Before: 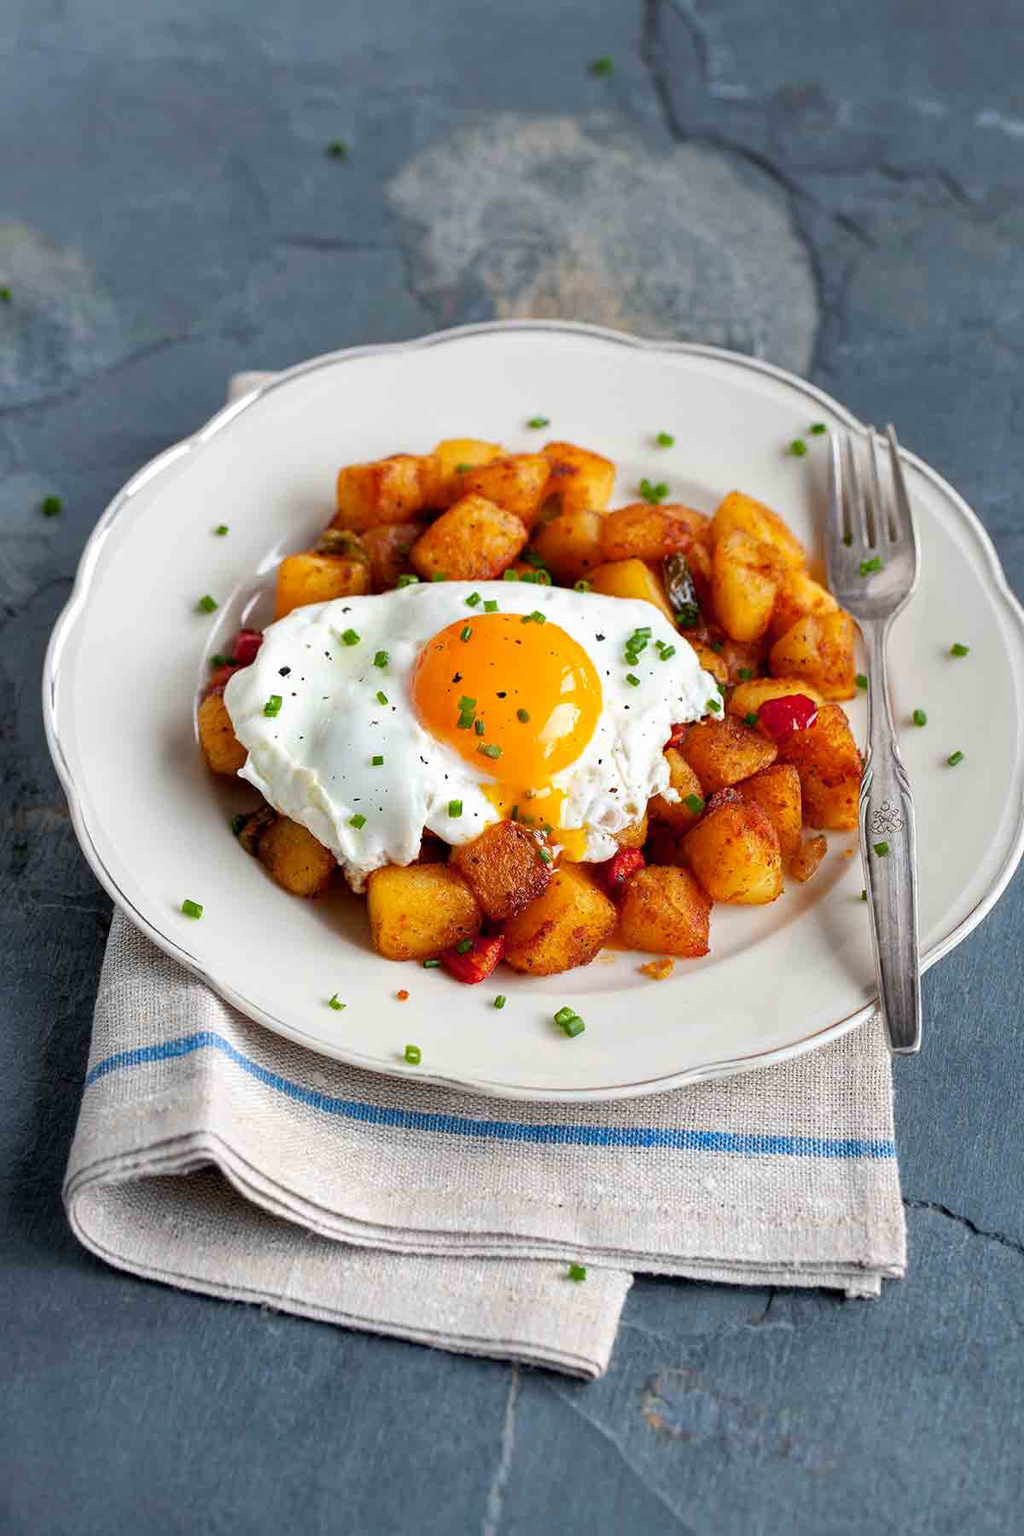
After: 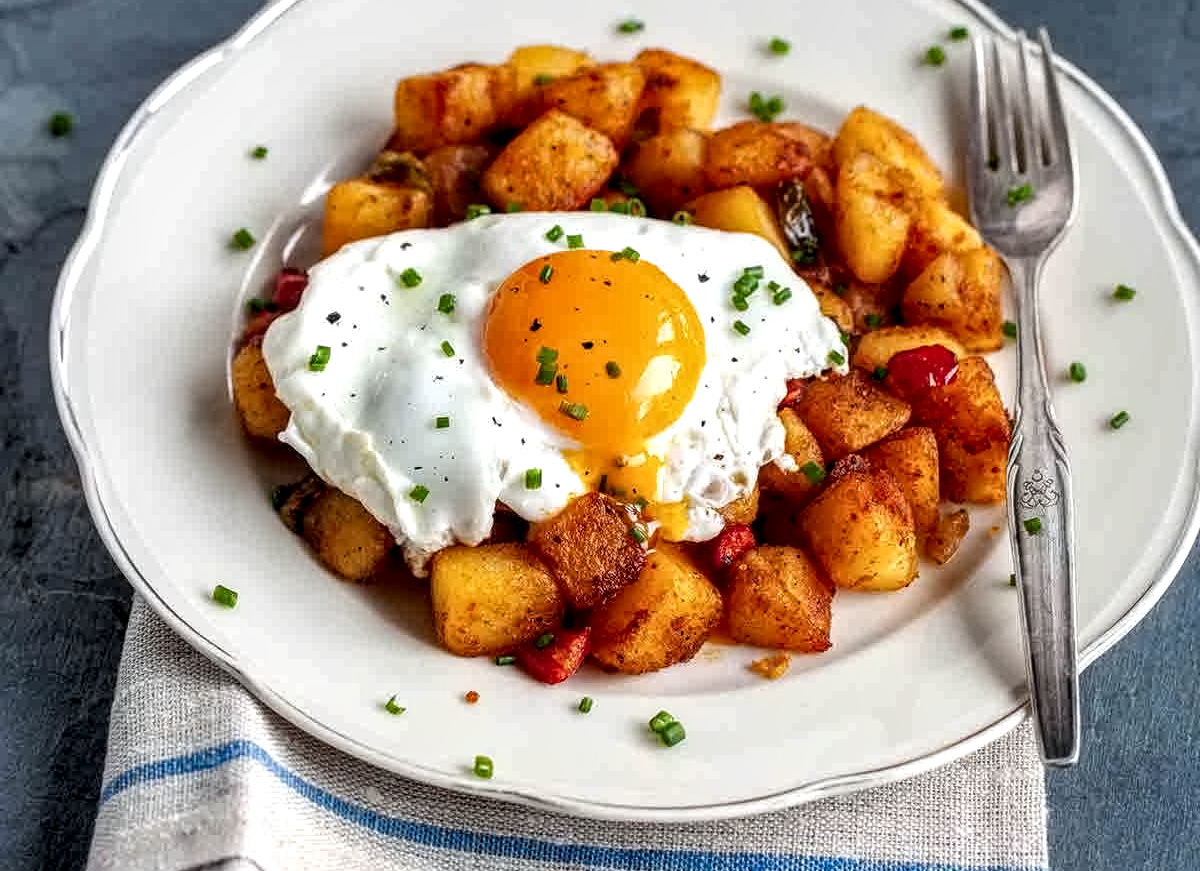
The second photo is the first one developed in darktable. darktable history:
crop and rotate: top 26.056%, bottom 25.543%
local contrast: detail 160%
contrast equalizer: y [[0.5 ×6], [0.5 ×6], [0.5 ×6], [0 ×6], [0, 0.039, 0.251, 0.29, 0.293, 0.292]]
